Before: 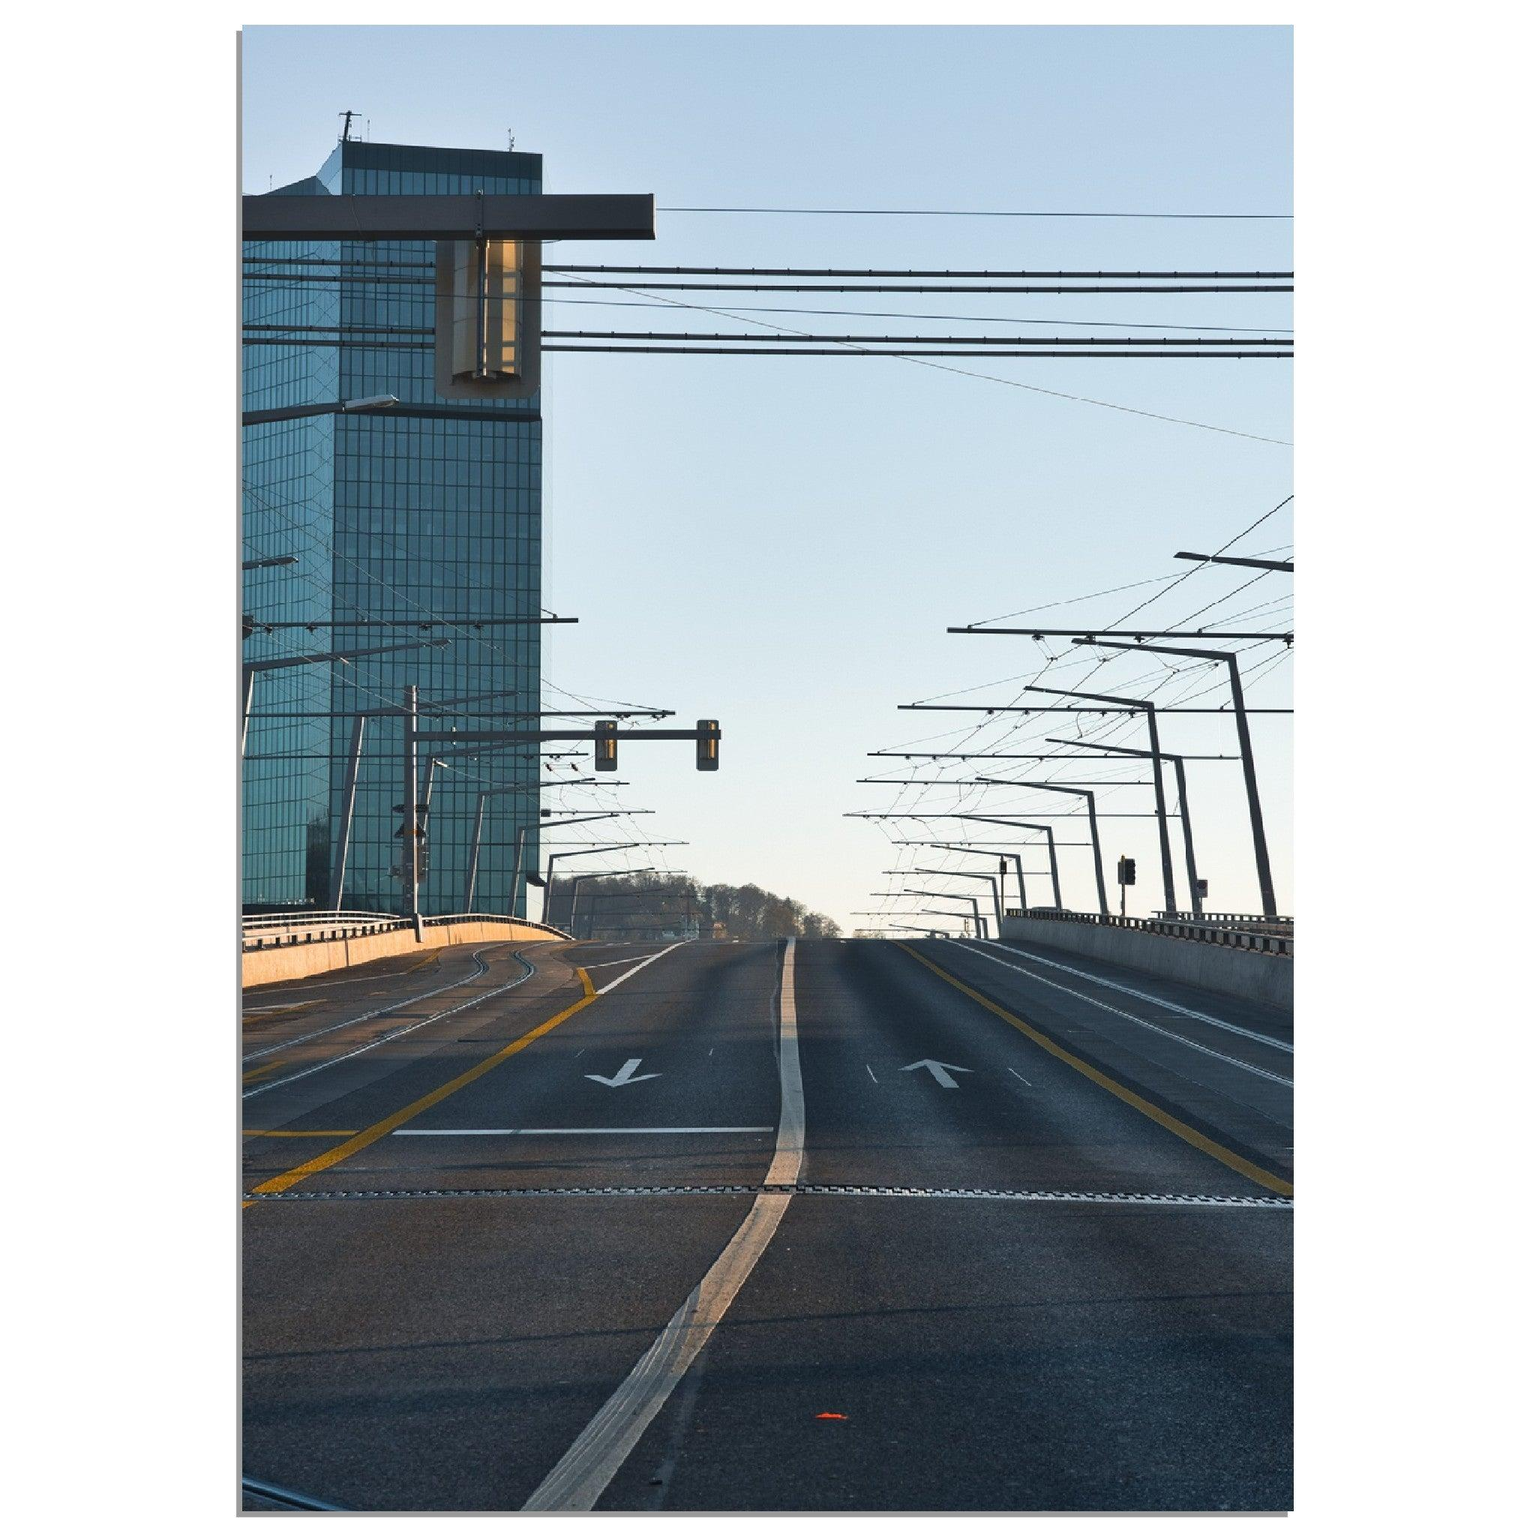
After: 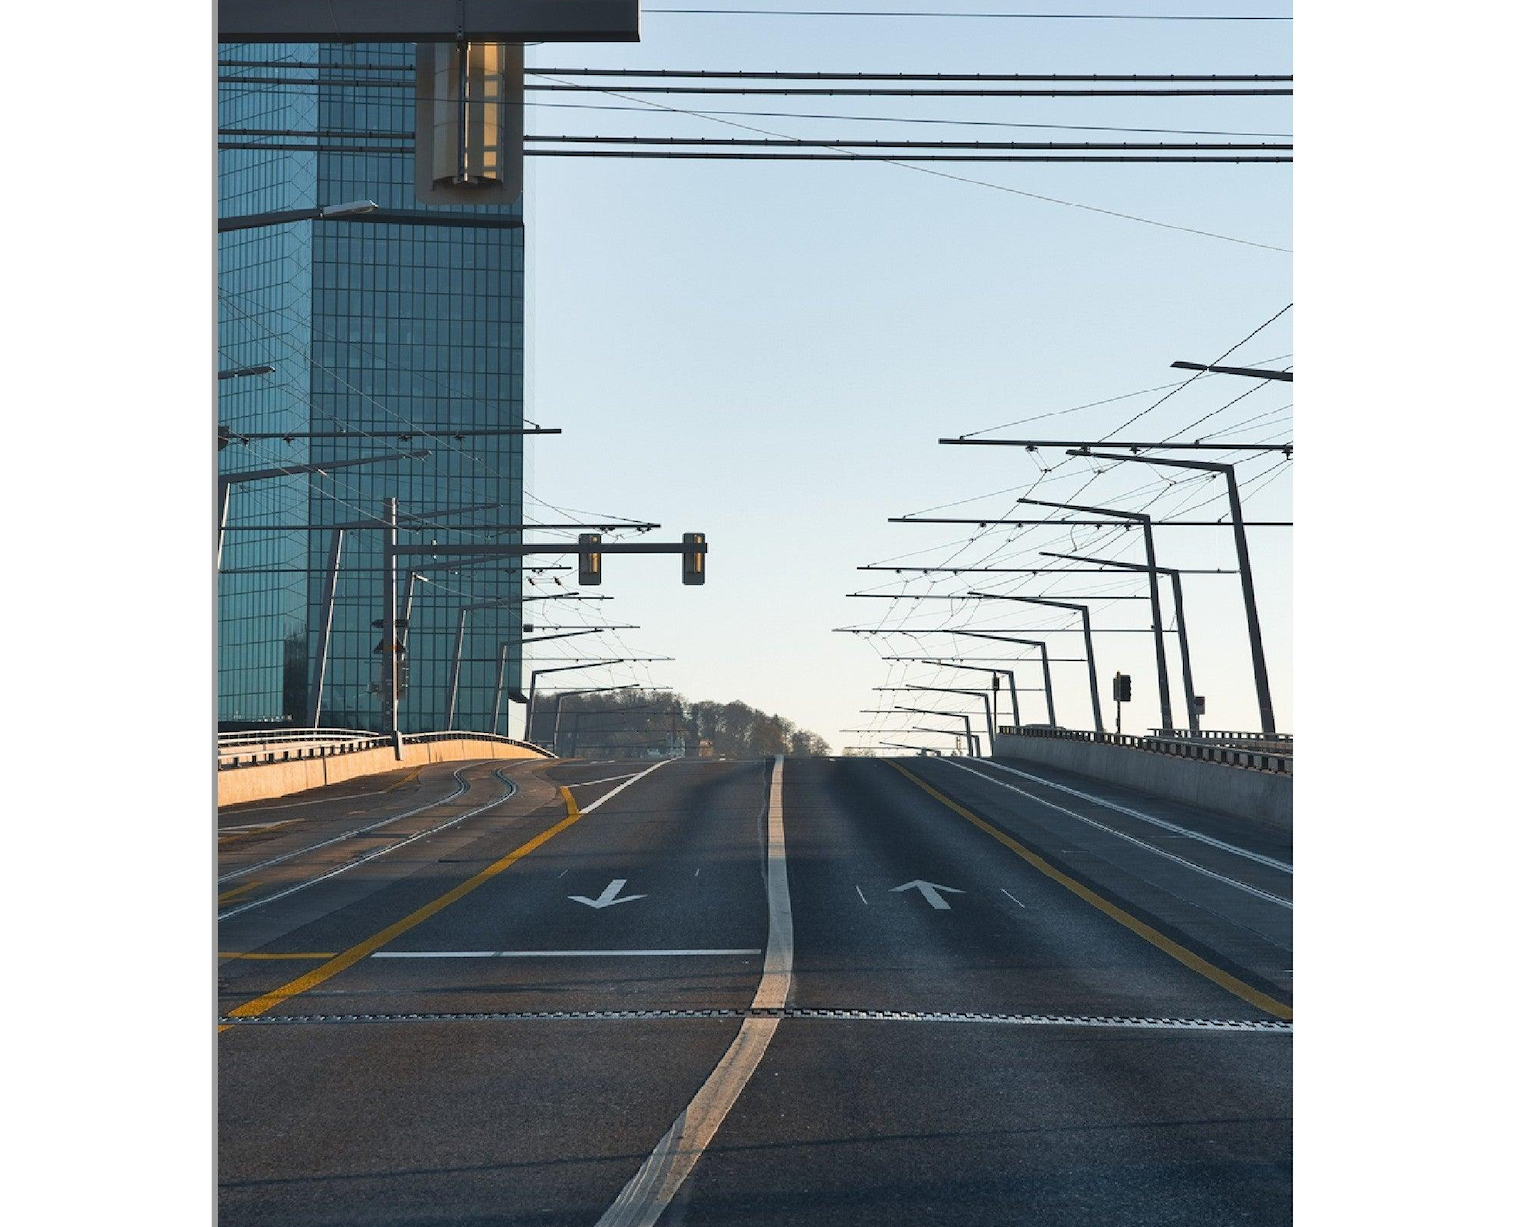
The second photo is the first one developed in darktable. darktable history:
tone equalizer: smoothing diameter 2.14%, edges refinement/feathering 23.42, mask exposure compensation -1.57 EV, filter diffusion 5
crop and rotate: left 1.927%, top 12.951%, right 0.238%, bottom 8.863%
